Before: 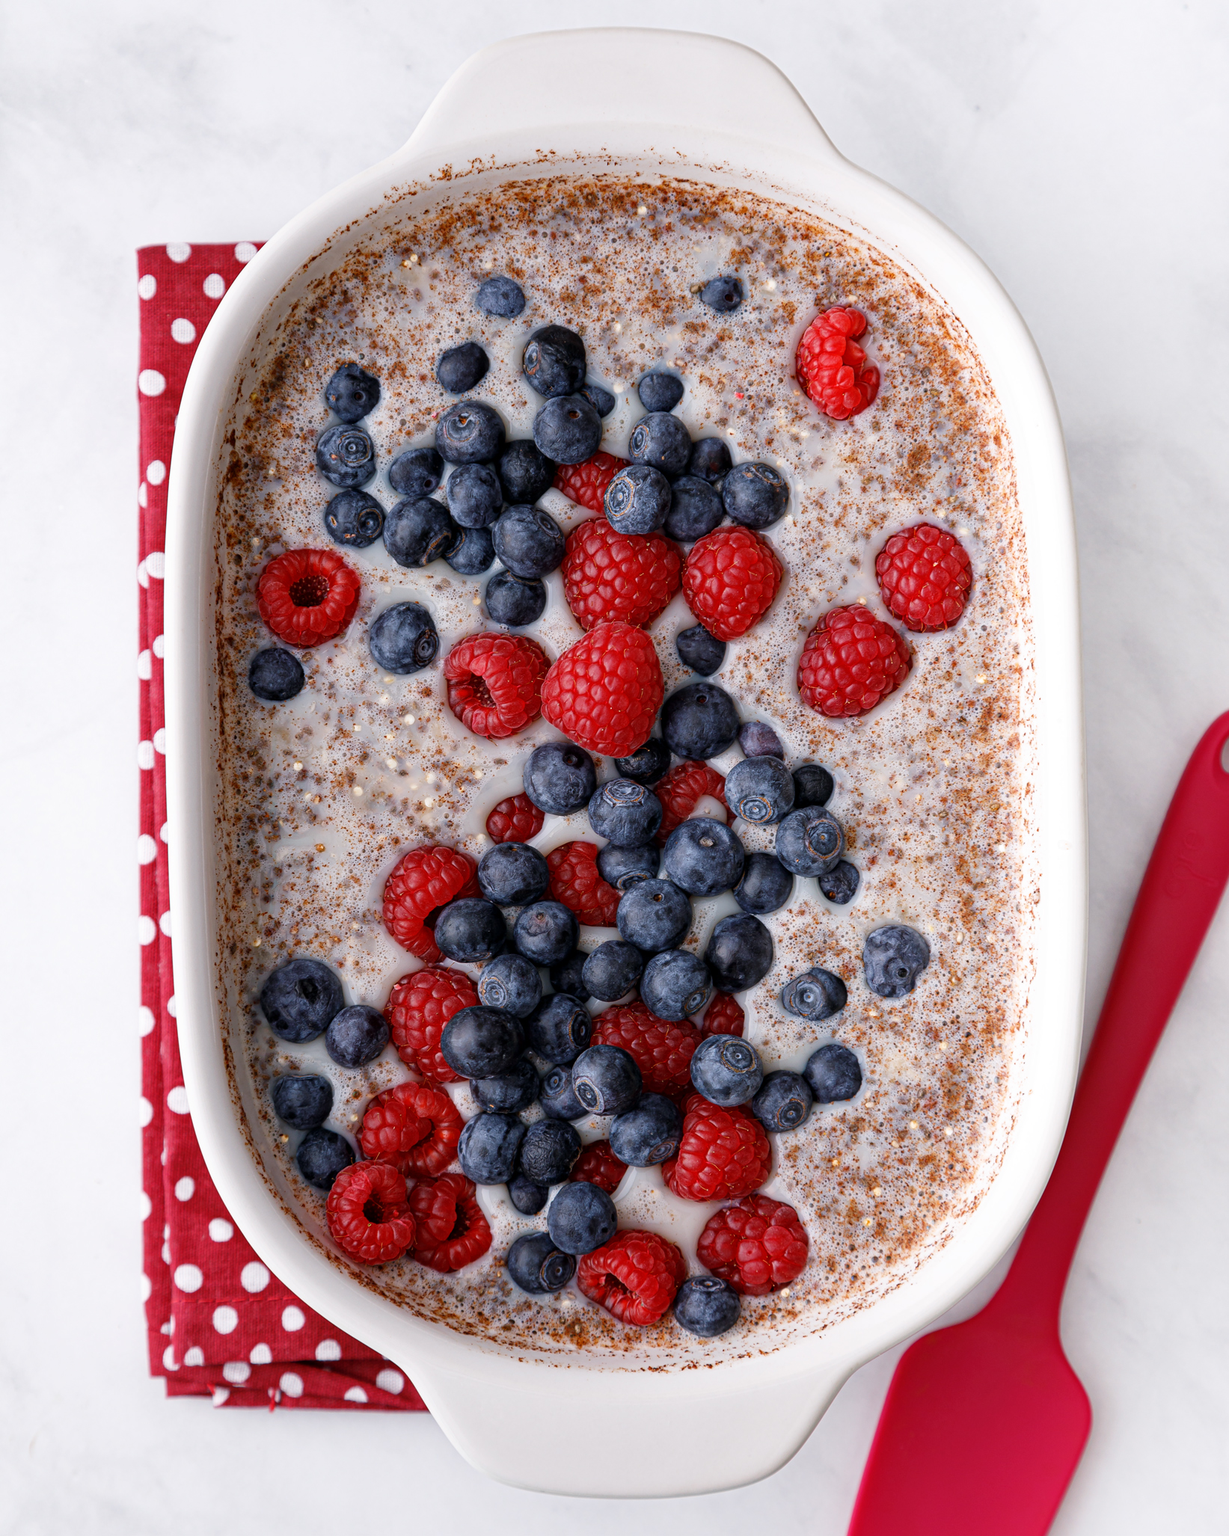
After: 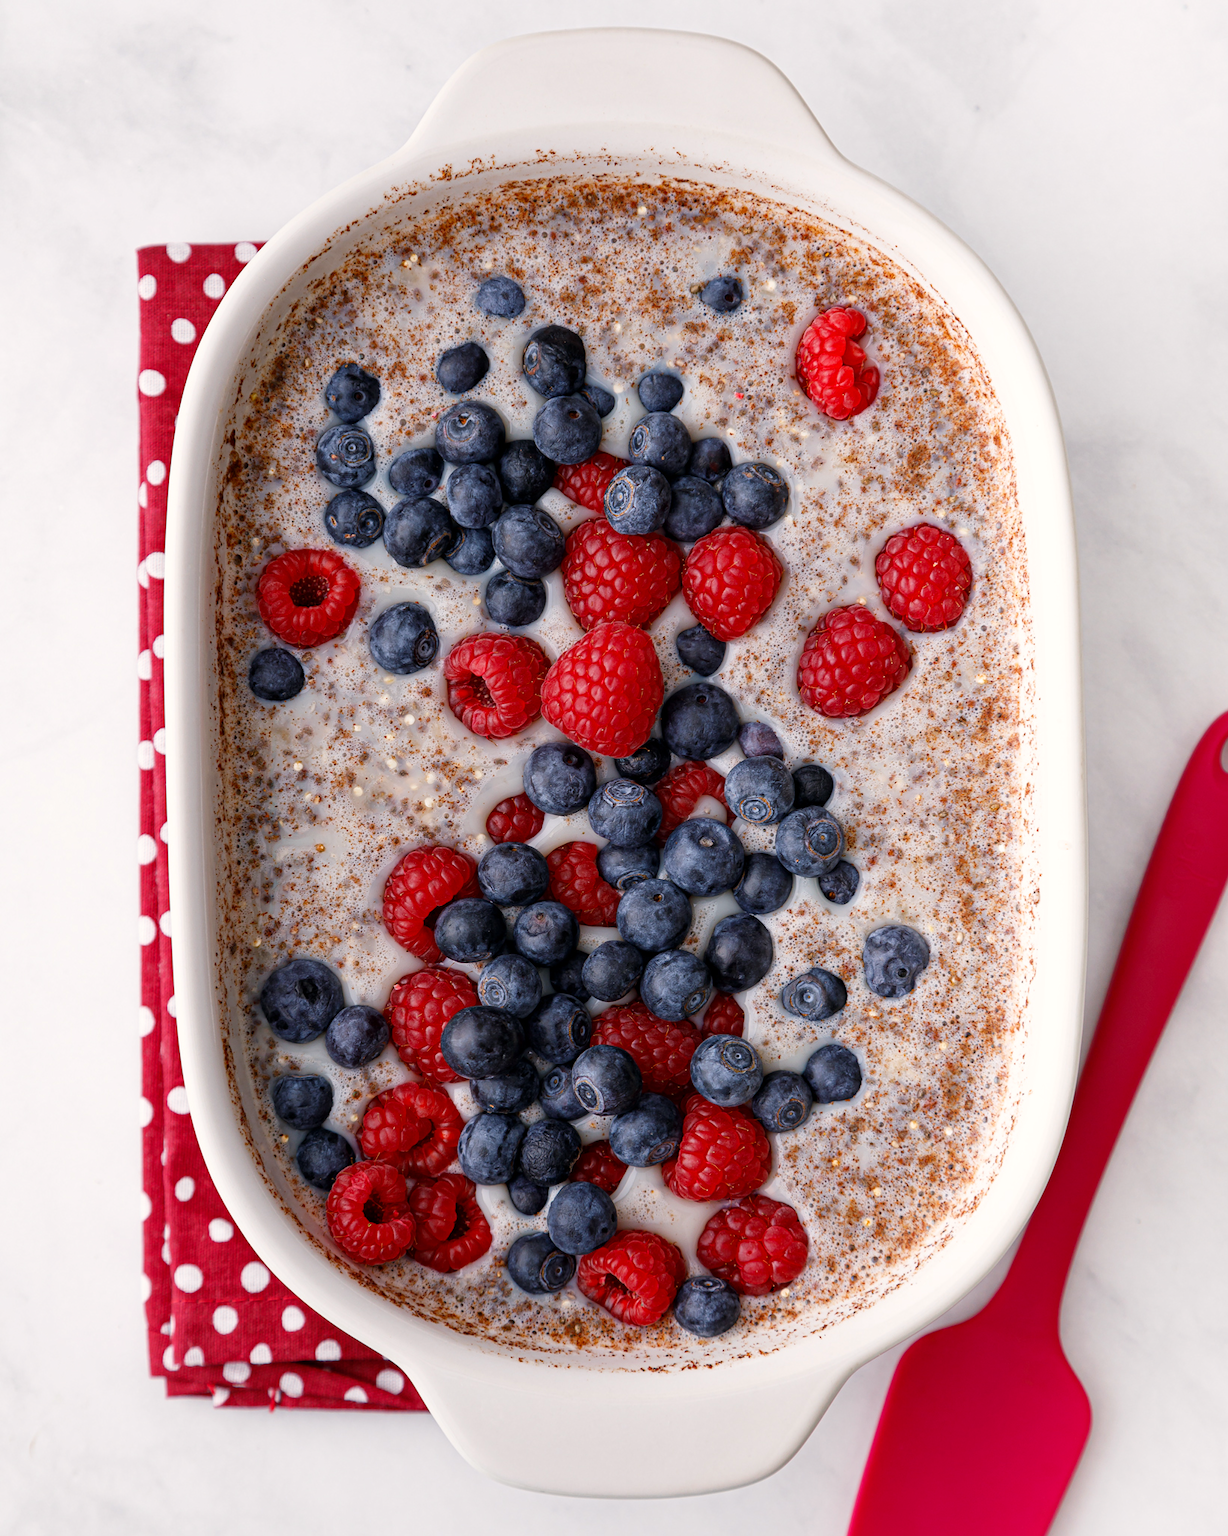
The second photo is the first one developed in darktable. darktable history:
color correction: highlights a* 0.755, highlights b* 2.86, saturation 1.06
